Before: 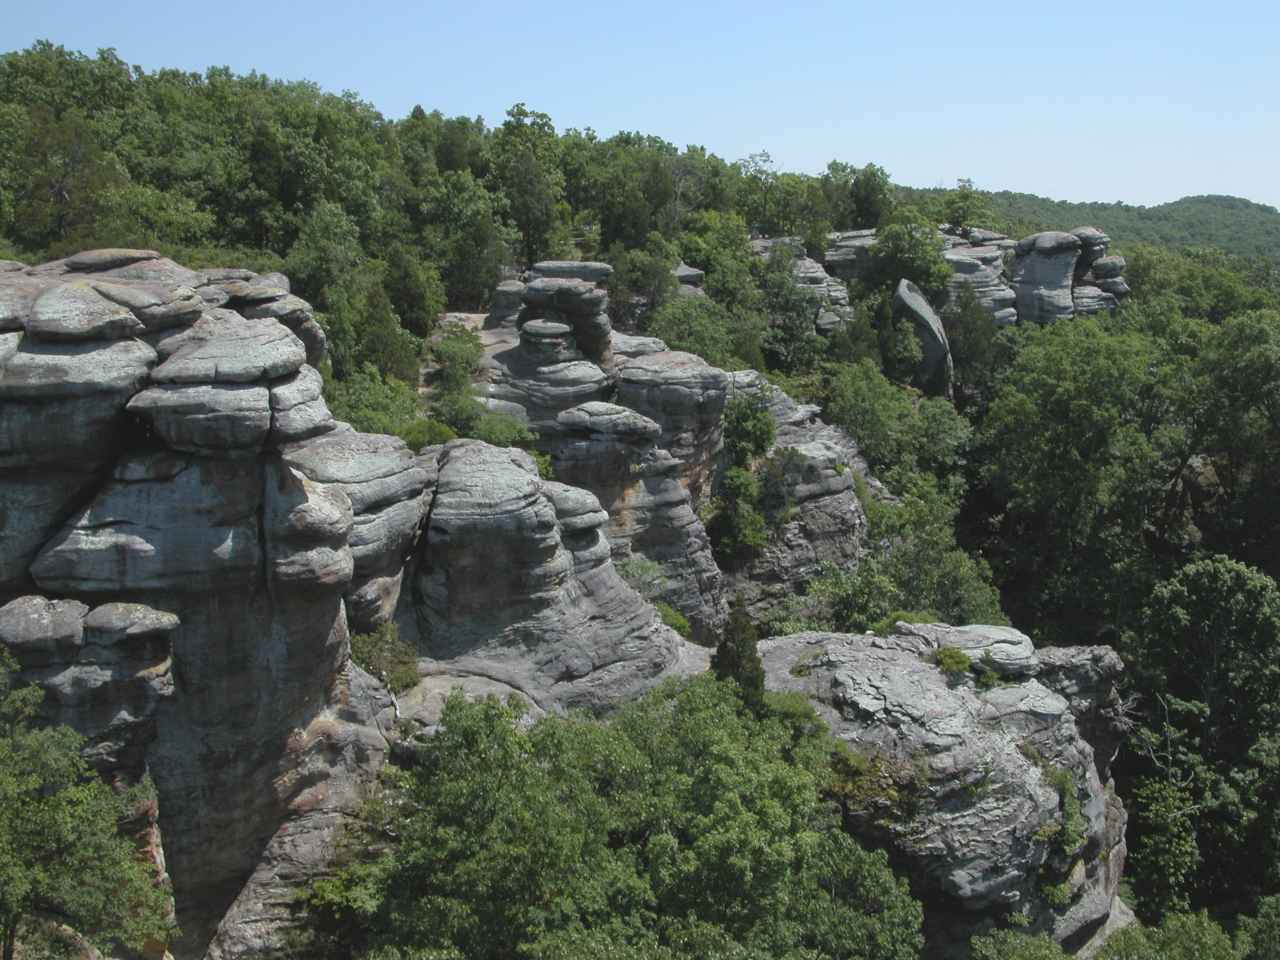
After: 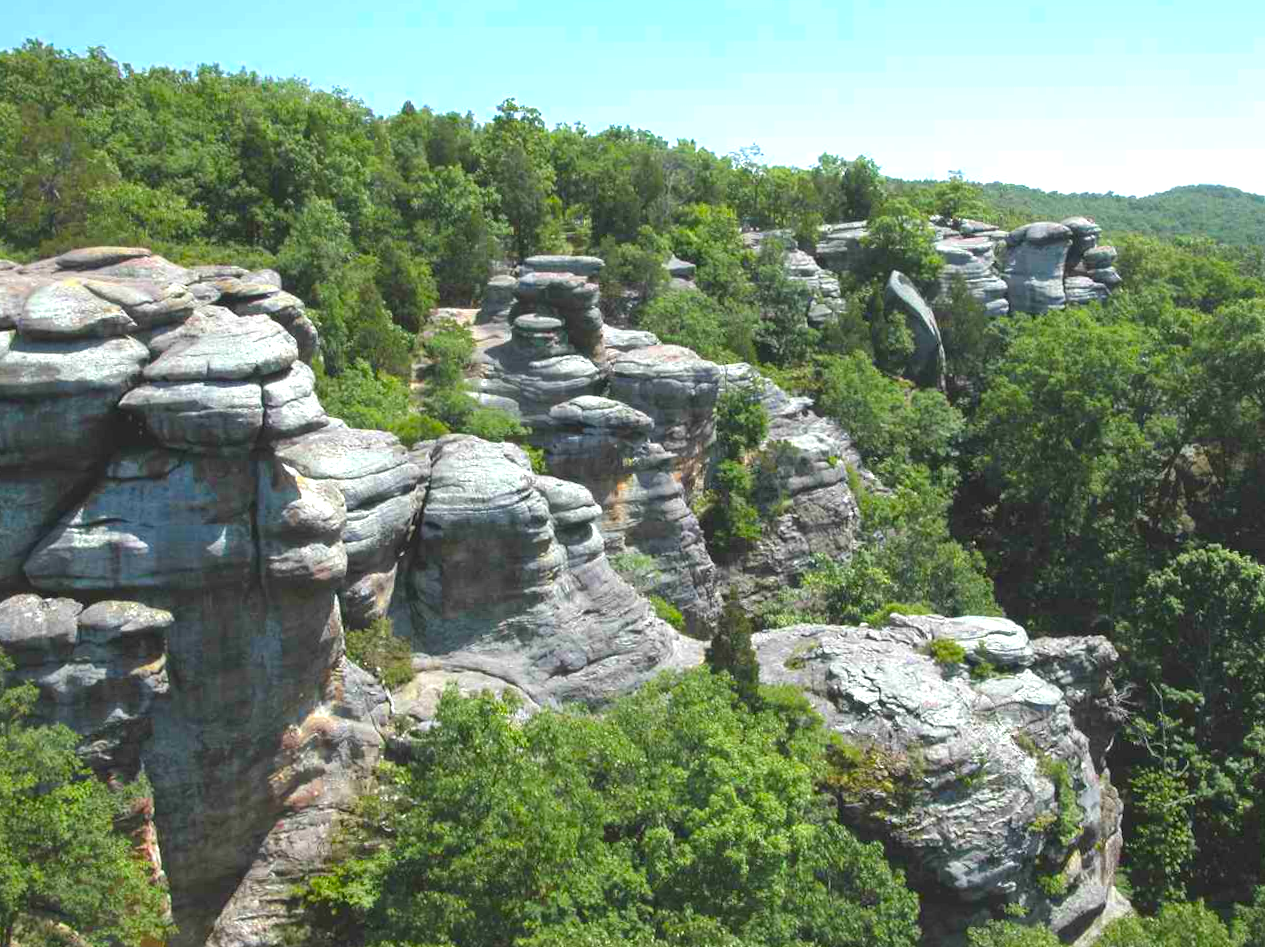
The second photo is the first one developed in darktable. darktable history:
exposure: black level correction 0, exposure 1 EV, compensate highlight preservation false
rotate and perspective: rotation -0.45°, automatic cropping original format, crop left 0.008, crop right 0.992, crop top 0.012, crop bottom 0.988
color zones: curves: ch0 [(0, 0.613) (0.01, 0.613) (0.245, 0.448) (0.498, 0.529) (0.642, 0.665) (0.879, 0.777) (0.99, 0.613)]; ch1 [(0, 0) (0.143, 0) (0.286, 0) (0.429, 0) (0.571, 0) (0.714, 0) (0.857, 0)], mix -138.01%
color balance: output saturation 110%
